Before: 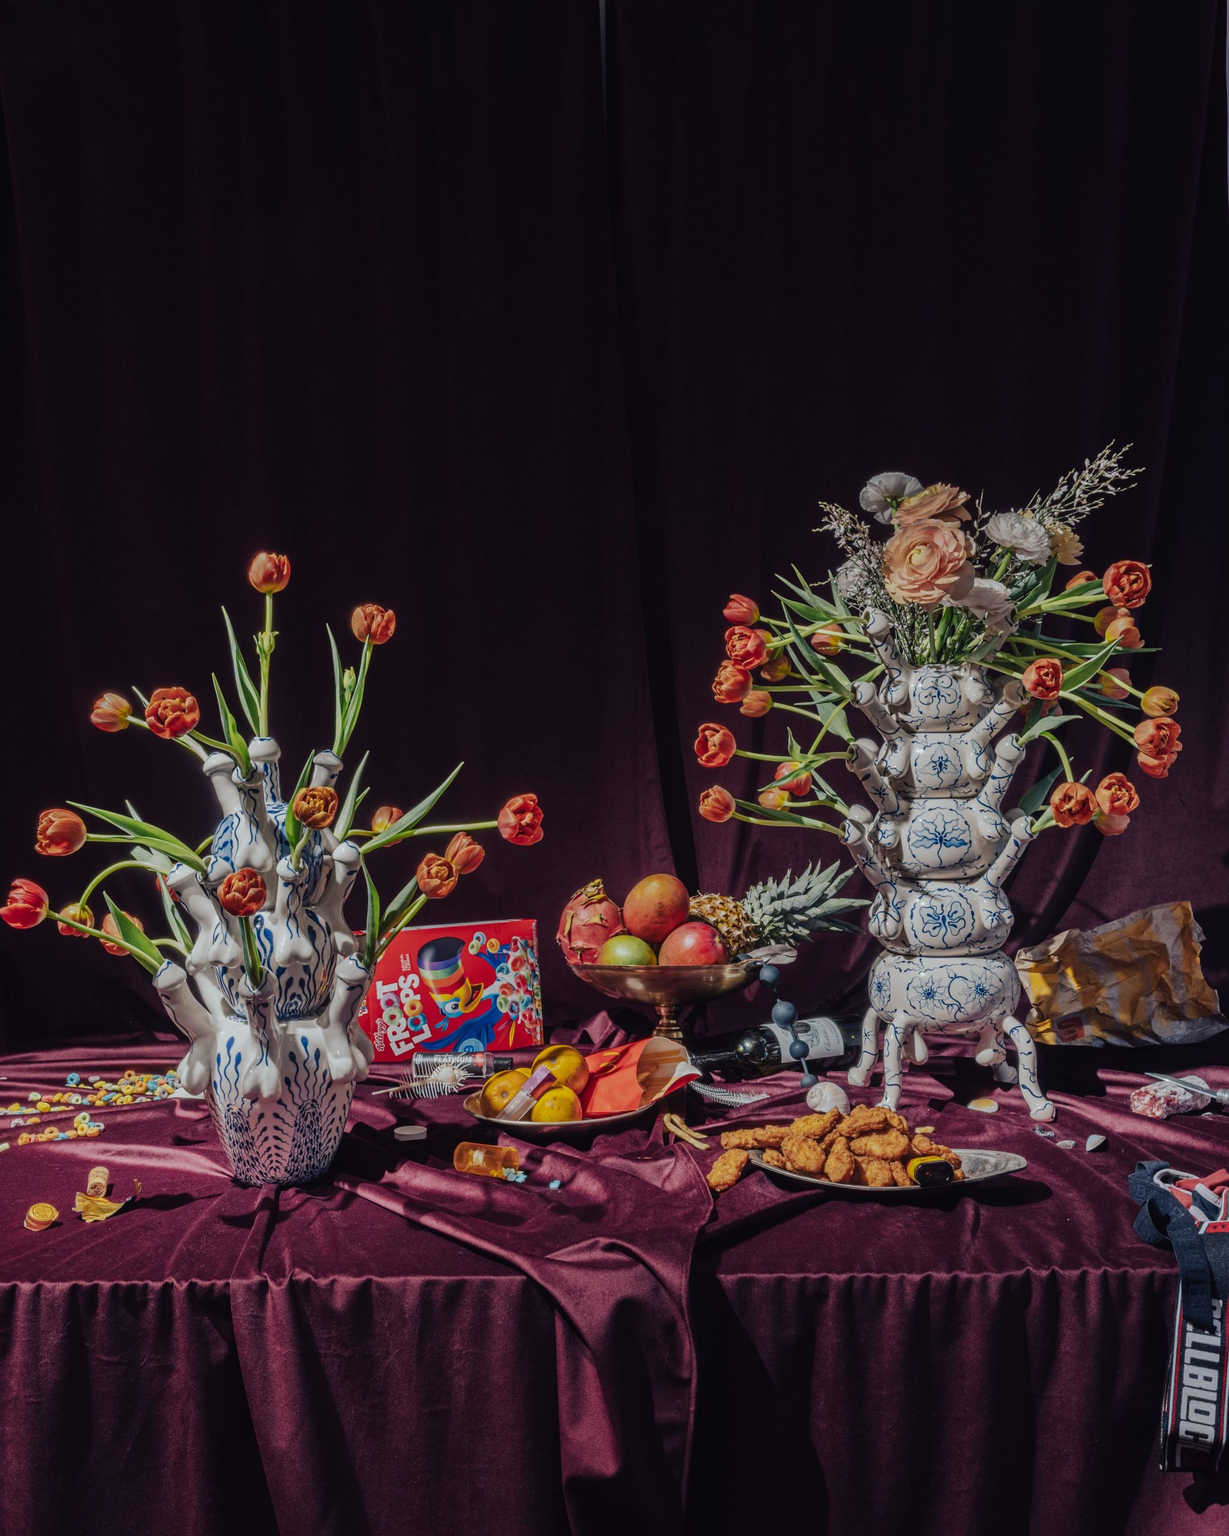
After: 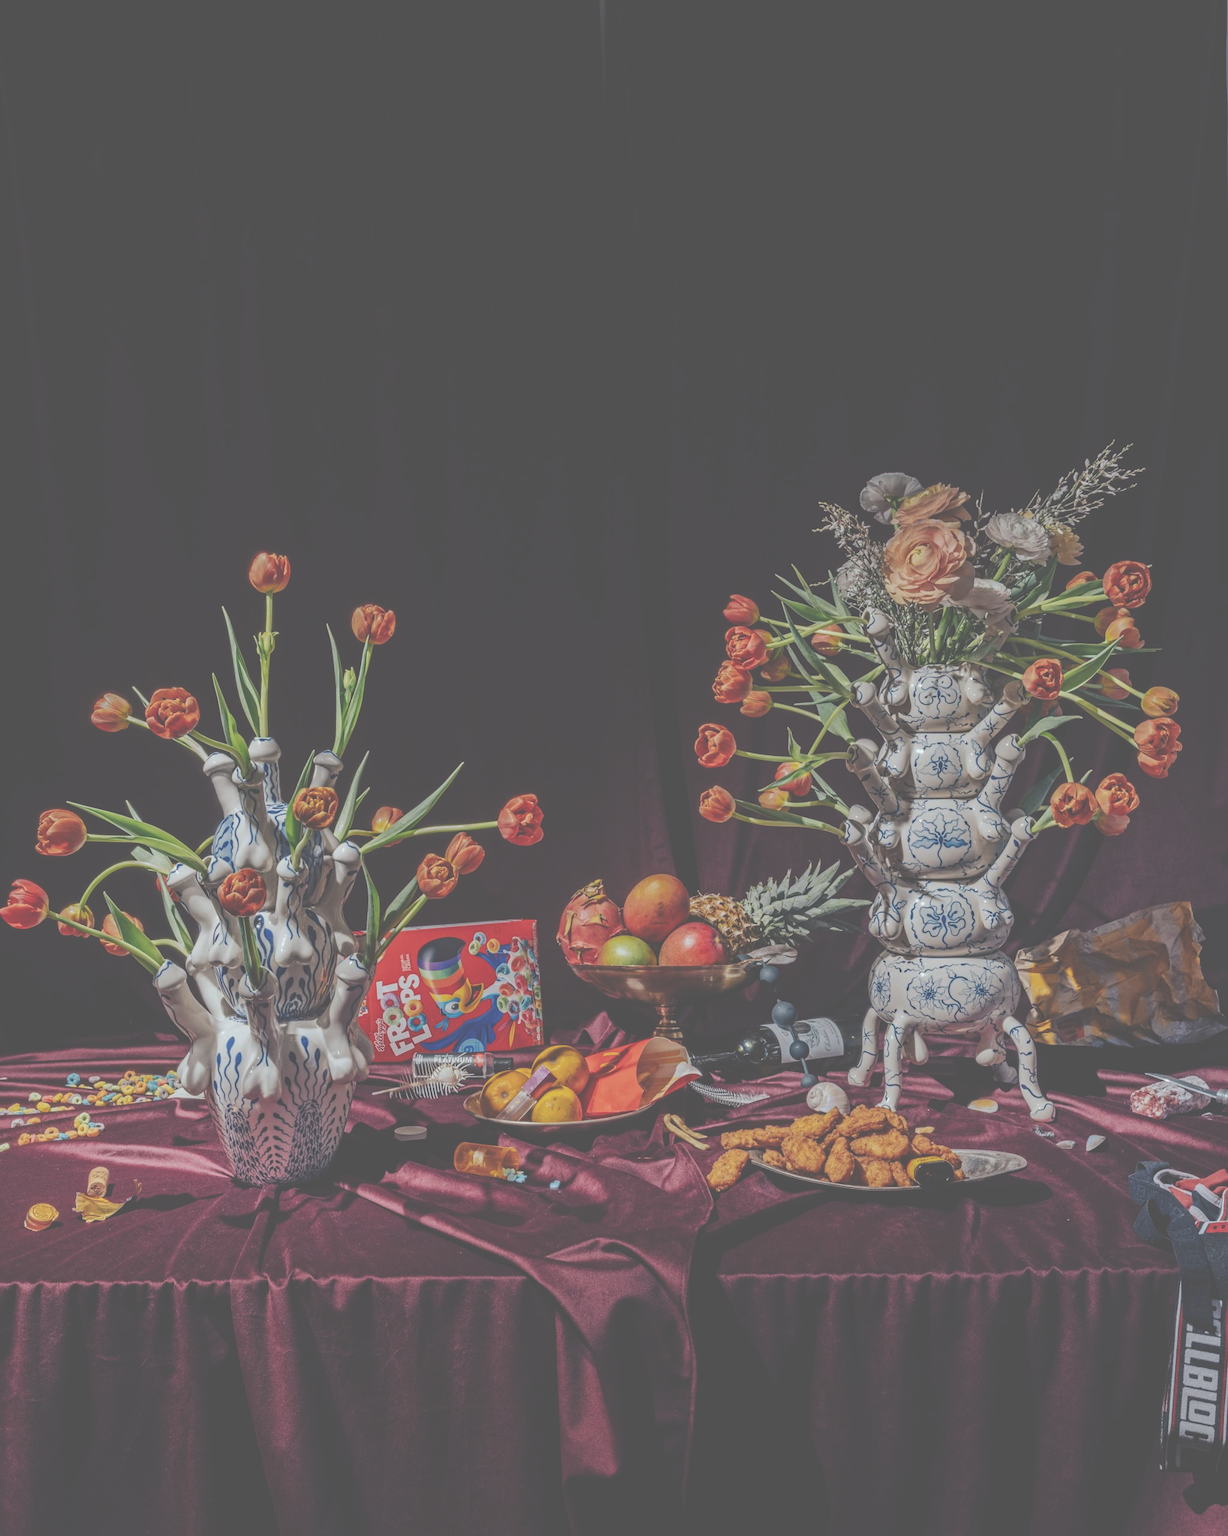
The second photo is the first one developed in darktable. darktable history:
haze removal: compatibility mode true, adaptive false
exposure: black level correction -0.087, compensate highlight preservation false
